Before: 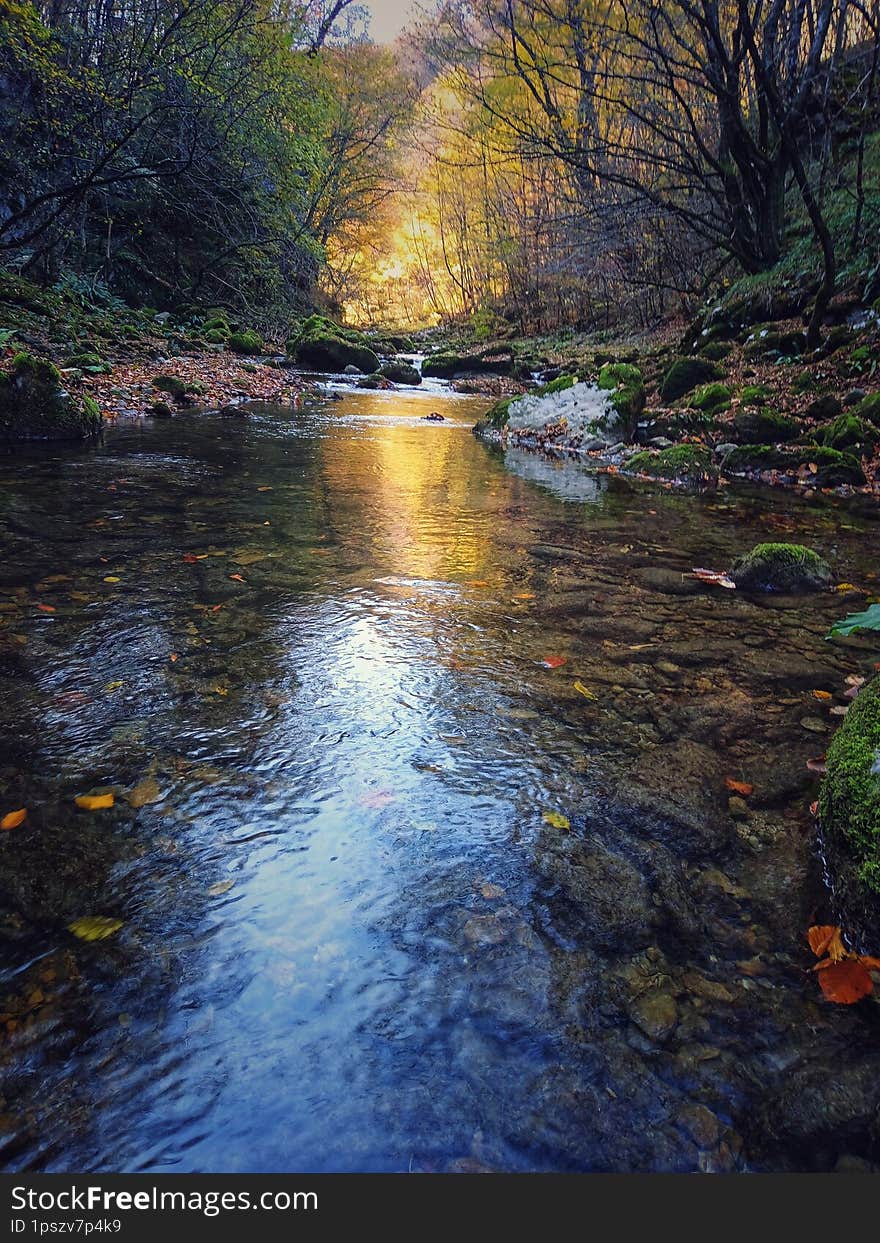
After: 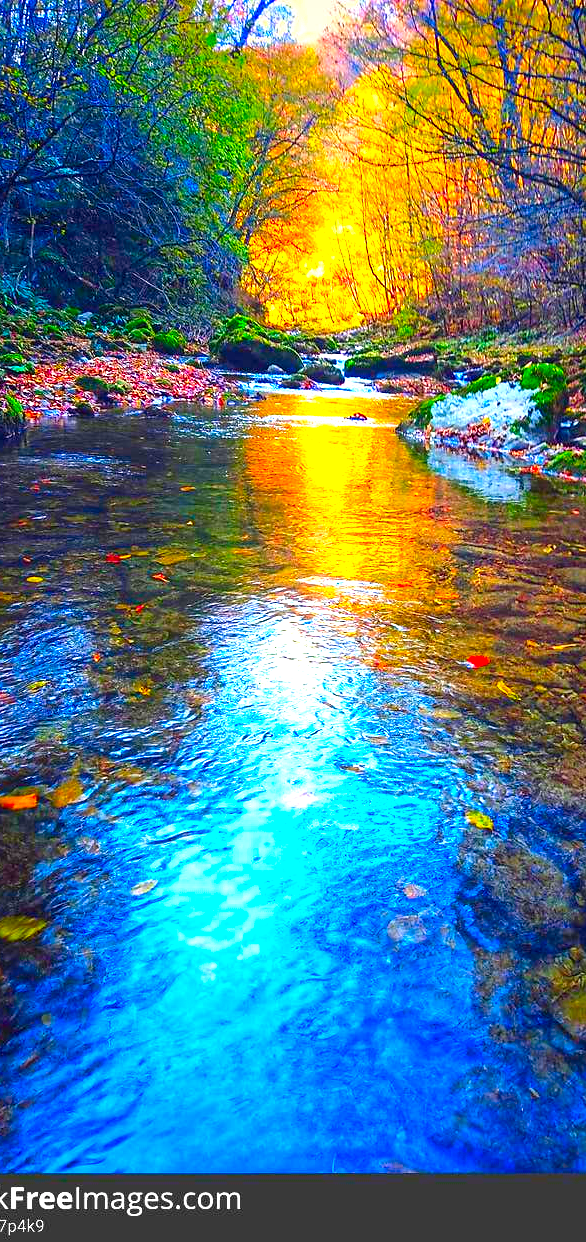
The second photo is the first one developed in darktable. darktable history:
exposure: exposure 1.223 EV, compensate highlight preservation false
crop and rotate: left 8.786%, right 24.548%
color correction: saturation 3
